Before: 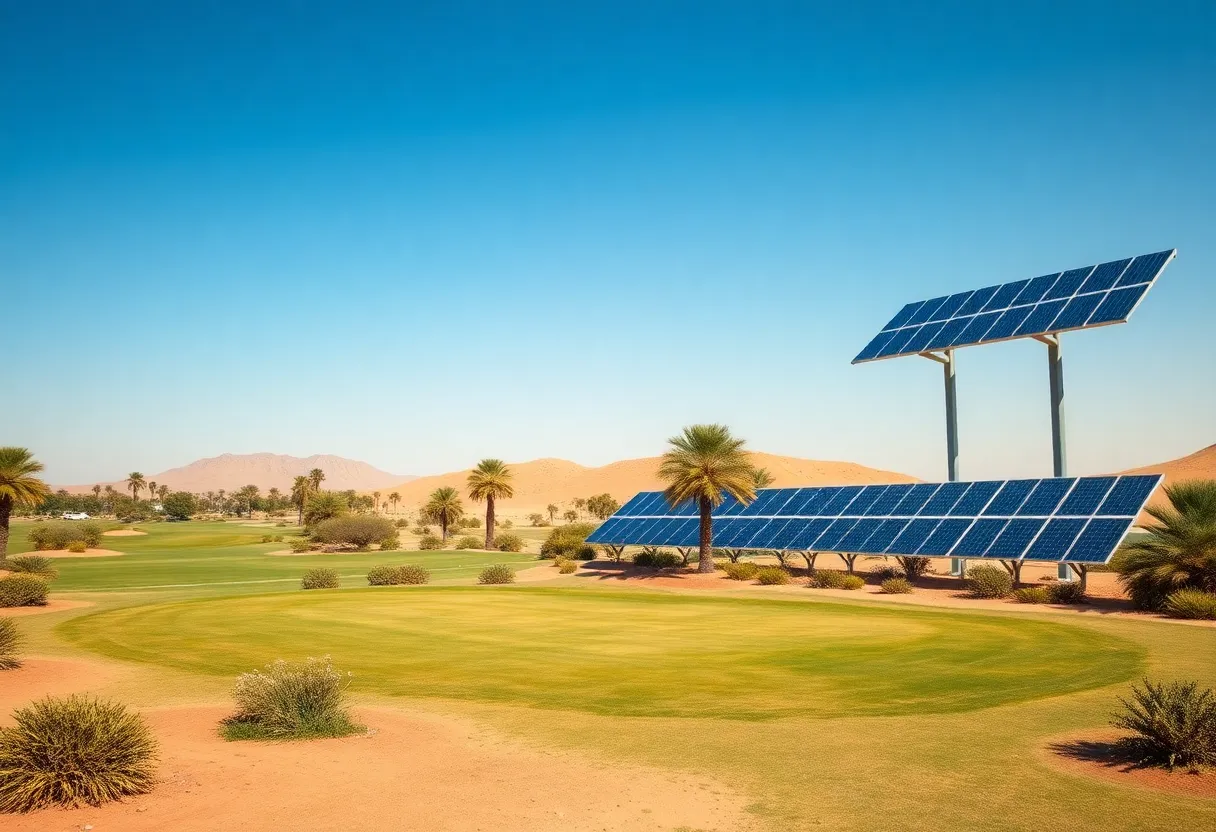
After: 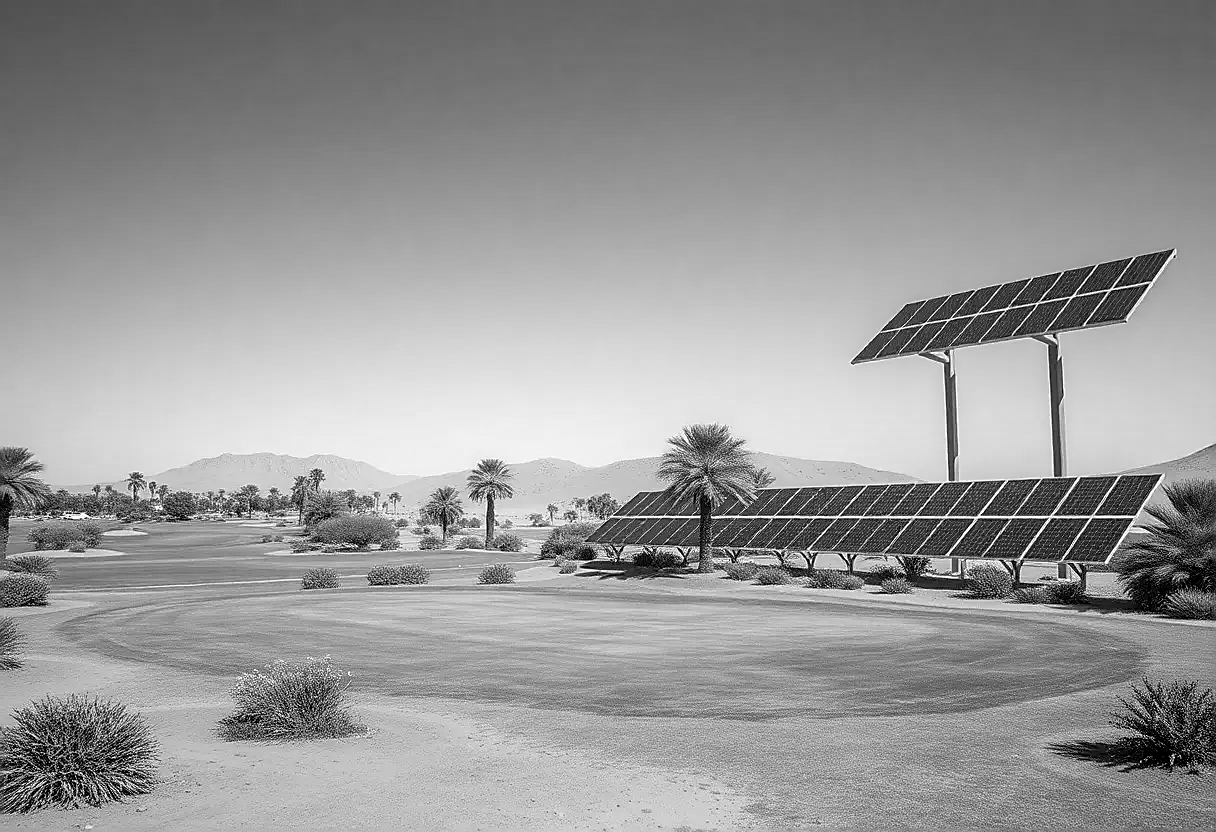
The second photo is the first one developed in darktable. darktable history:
white balance: red 0.98, blue 1.034
monochrome: a 16.06, b 15.48, size 1
color correction: highlights a* -2.73, highlights b* -2.09, shadows a* 2.41, shadows b* 2.73
local contrast: detail 130%
sharpen: radius 1.4, amount 1.25, threshold 0.7
